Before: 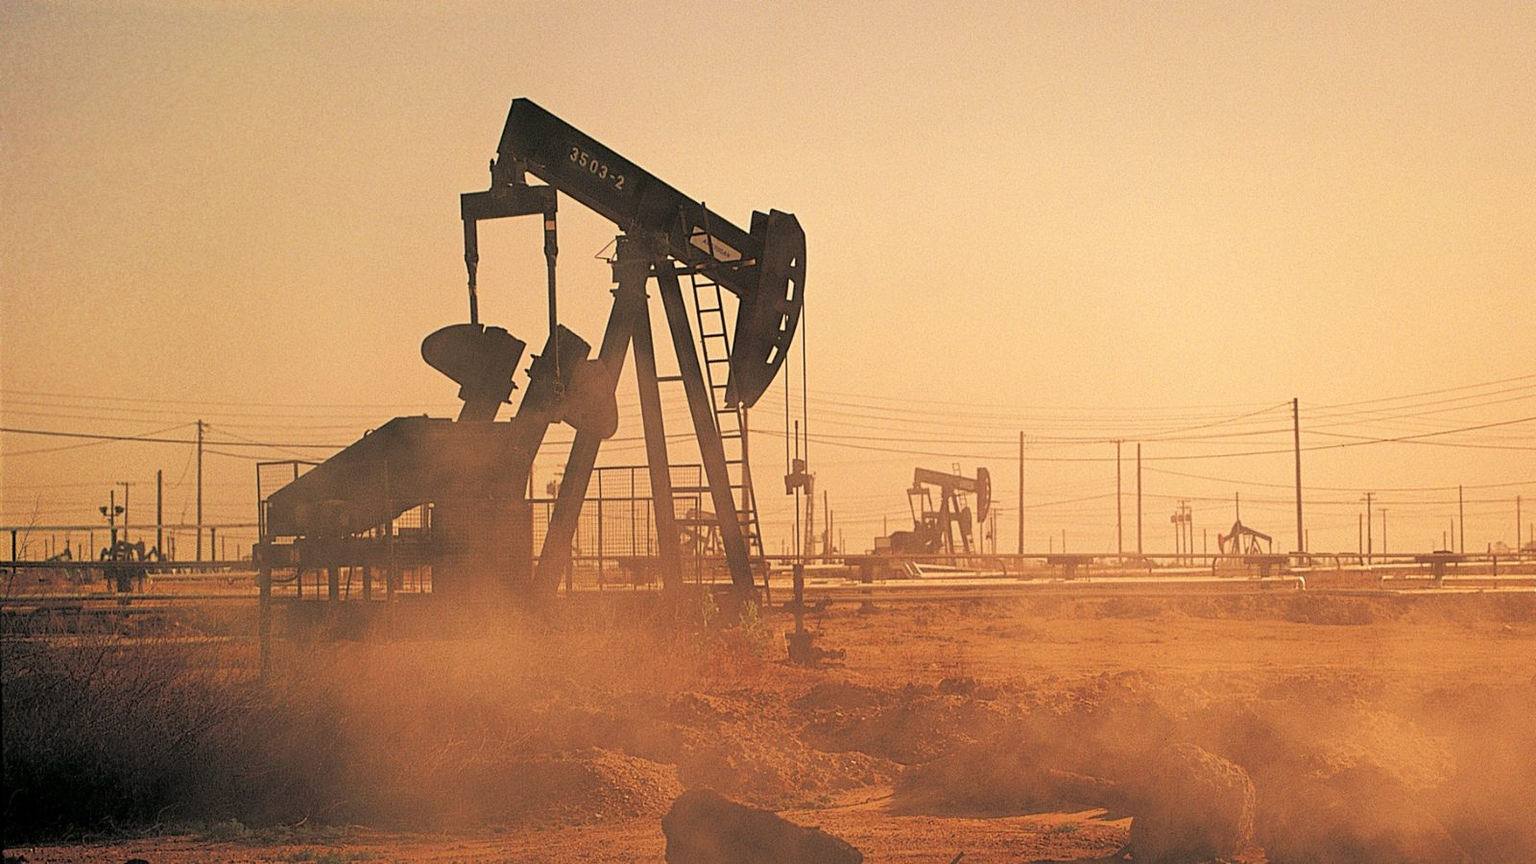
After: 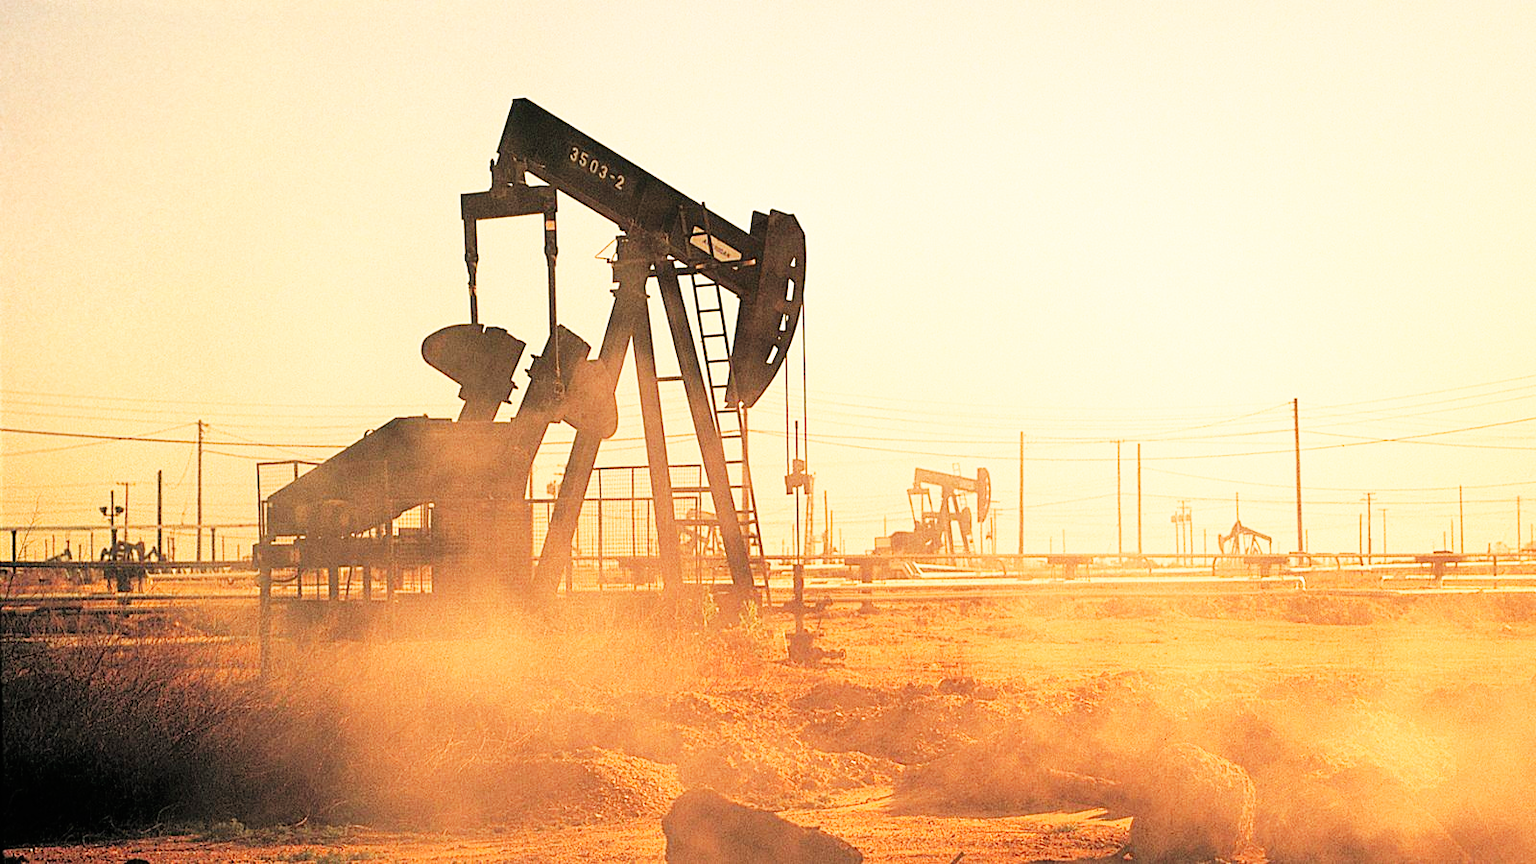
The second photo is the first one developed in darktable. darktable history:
base curve: curves: ch0 [(0, 0) (0.007, 0.004) (0.027, 0.03) (0.046, 0.07) (0.207, 0.54) (0.442, 0.872) (0.673, 0.972) (1, 1)], preserve colors none
sharpen: radius 5.318, amount 0.317, threshold 26.015
